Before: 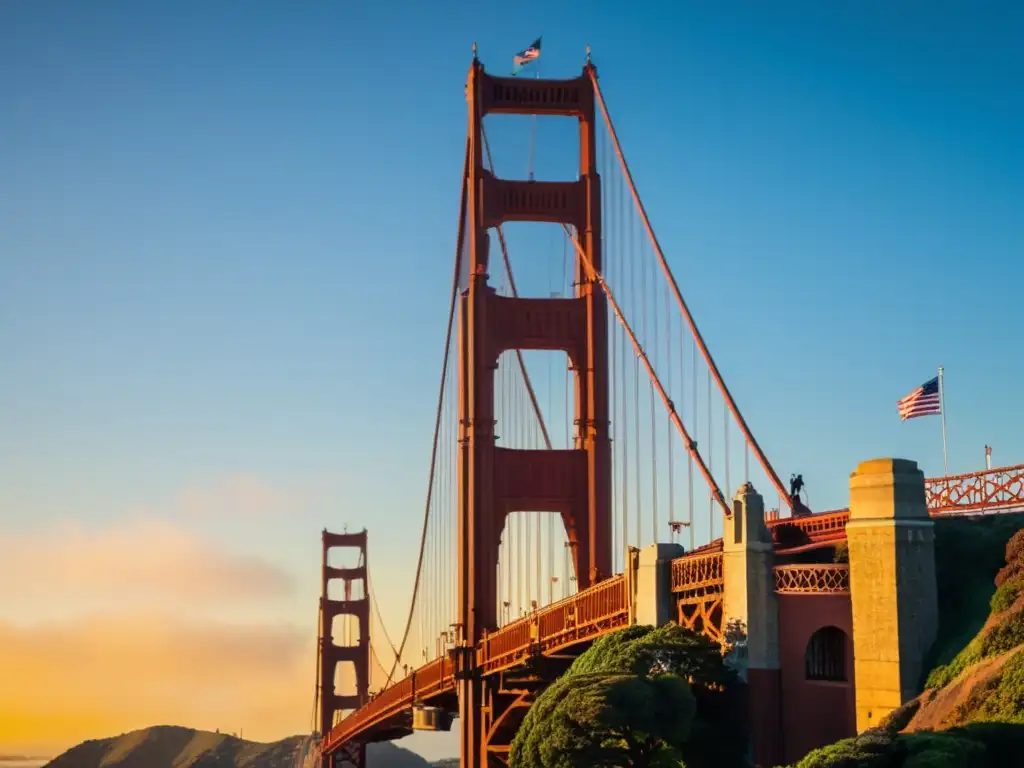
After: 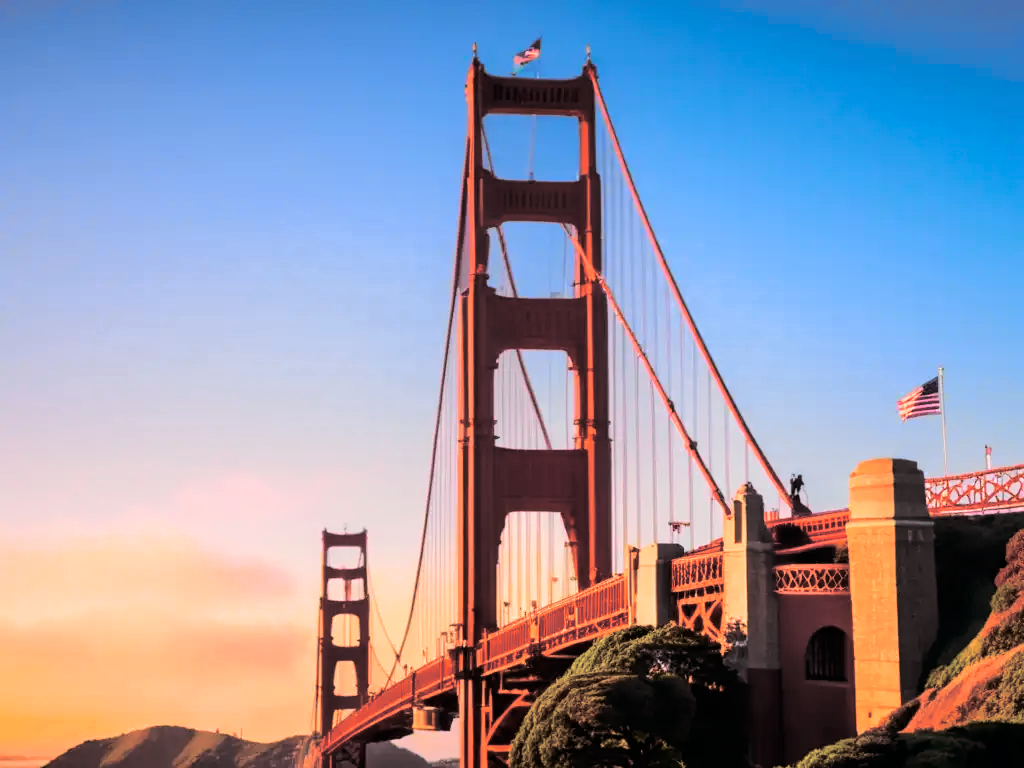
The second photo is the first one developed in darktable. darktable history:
tone curve: curves: ch0 [(0, 0) (0.037, 0.011) (0.131, 0.108) (0.279, 0.279) (0.476, 0.554) (0.617, 0.693) (0.704, 0.77) (0.813, 0.852) (0.916, 0.924) (1, 0.993)]; ch1 [(0, 0) (0.318, 0.278) (0.444, 0.427) (0.493, 0.492) (0.508, 0.502) (0.534, 0.531) (0.562, 0.571) (0.626, 0.667) (0.746, 0.764) (1, 1)]; ch2 [(0, 0) (0.316, 0.292) (0.381, 0.37) (0.423, 0.448) (0.476, 0.492) (0.502, 0.498) (0.522, 0.518) (0.533, 0.532) (0.586, 0.631) (0.634, 0.663) (0.7, 0.7) (0.861, 0.808) (1, 0.951)], color space Lab, independent channels, preserve colors none
split-toning: shadows › saturation 0.2
white balance: red 1.188, blue 1.11
